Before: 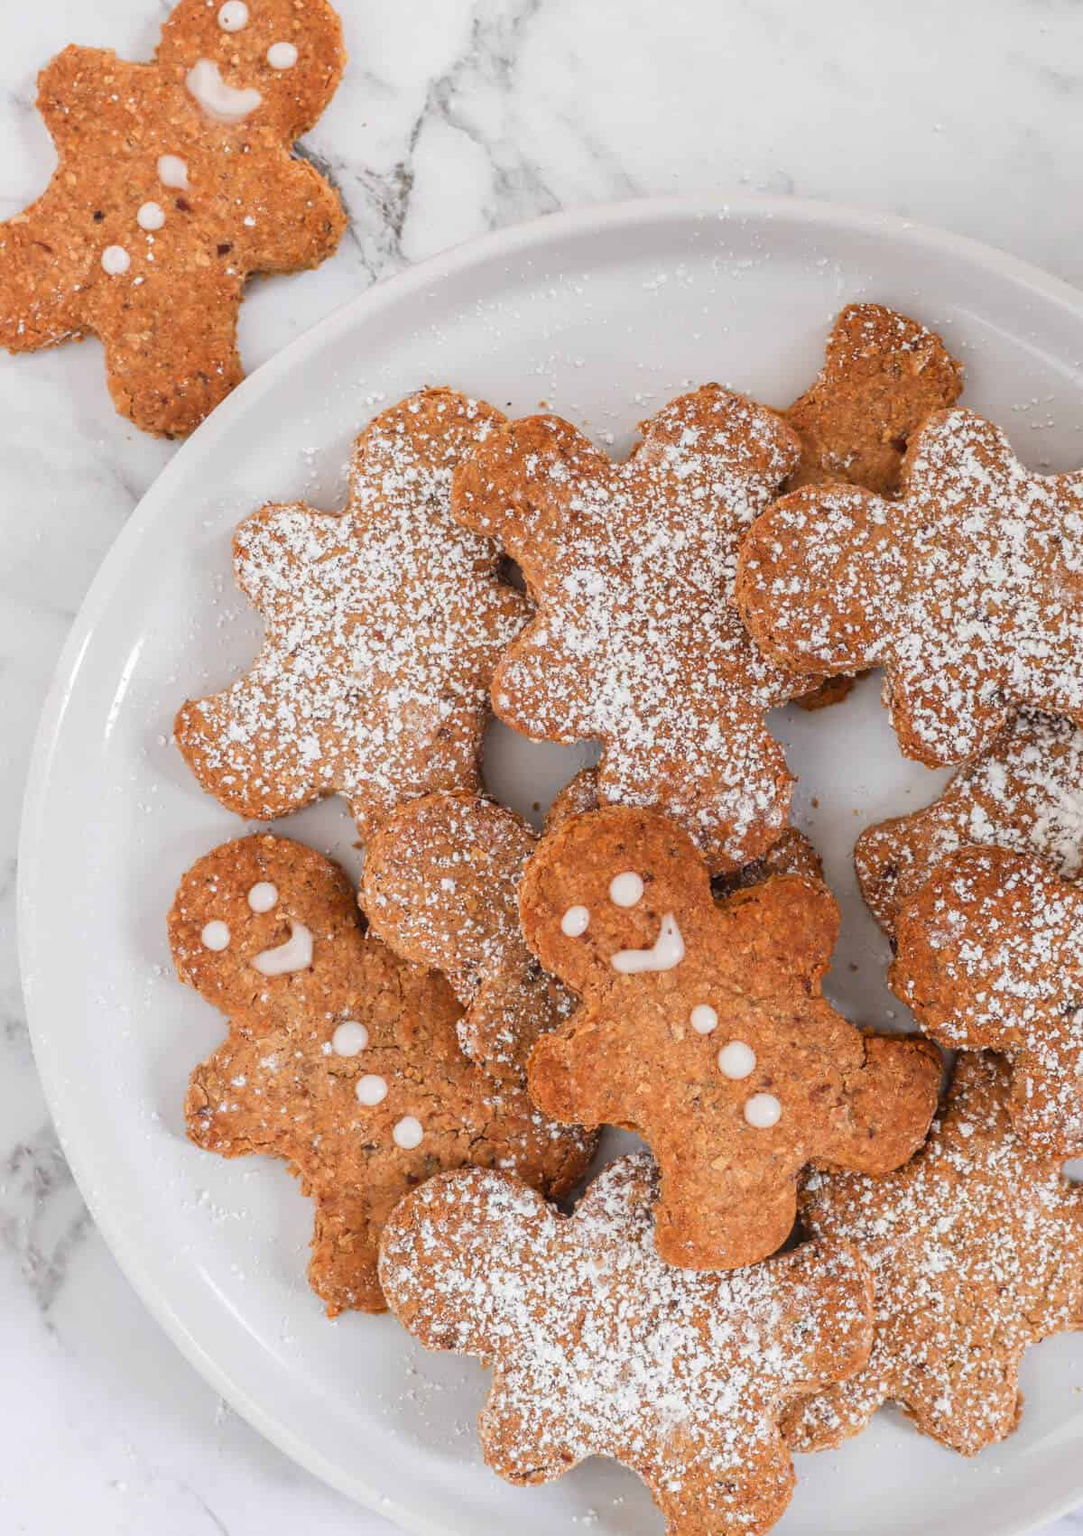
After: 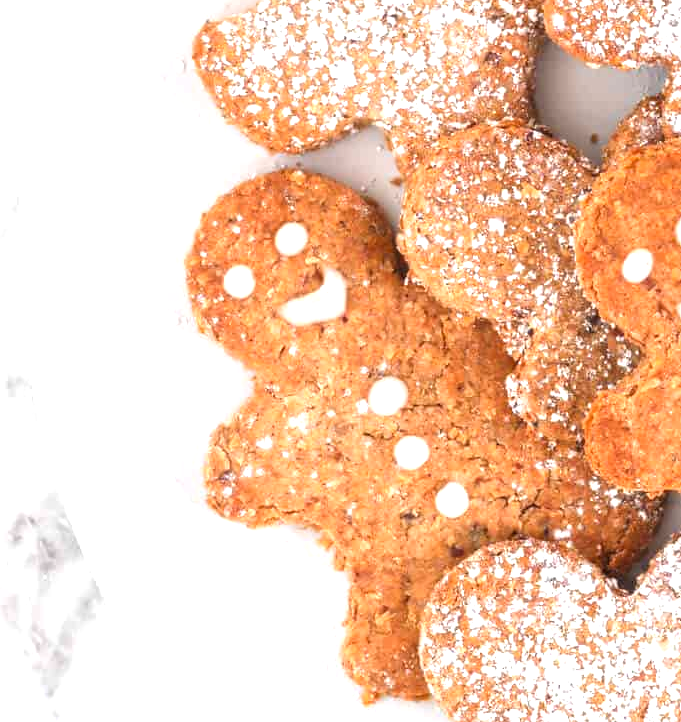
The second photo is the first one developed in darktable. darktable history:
exposure: black level correction 0, exposure 1.001 EV, compensate exposure bias true, compensate highlight preservation false
crop: top 44.4%, right 43.18%, bottom 13.147%
